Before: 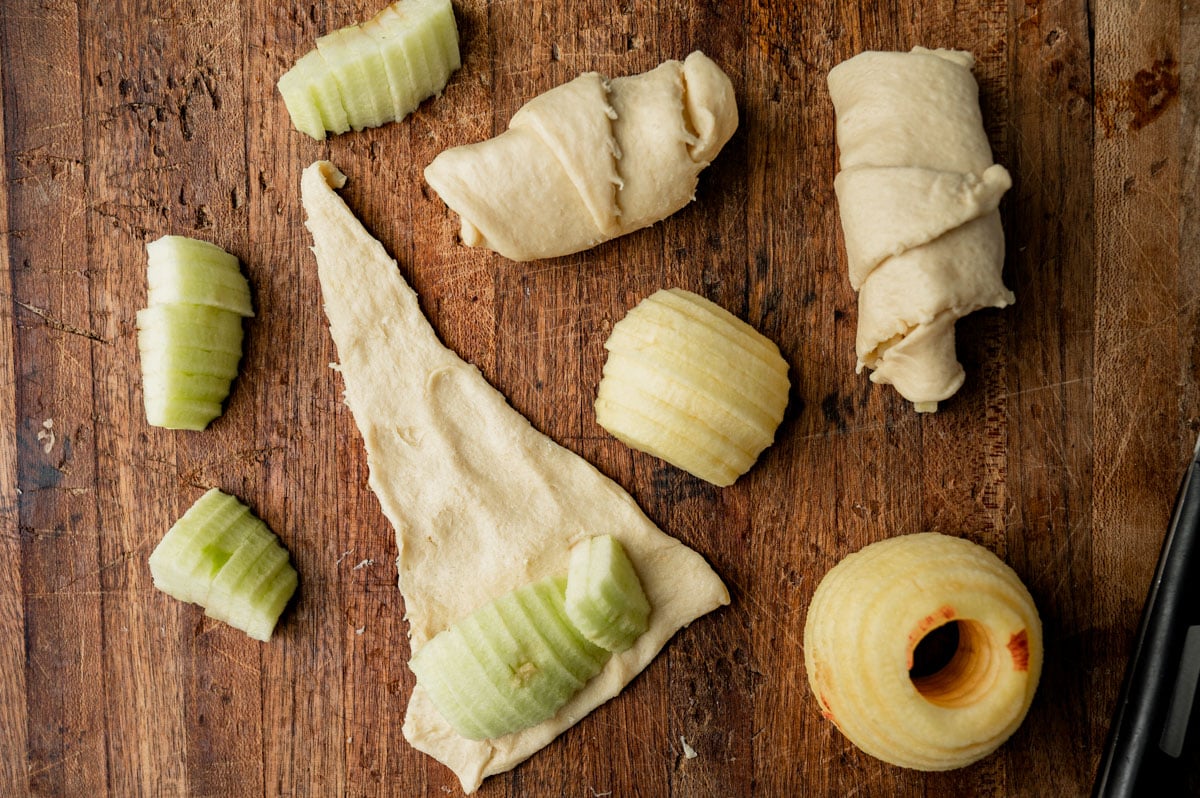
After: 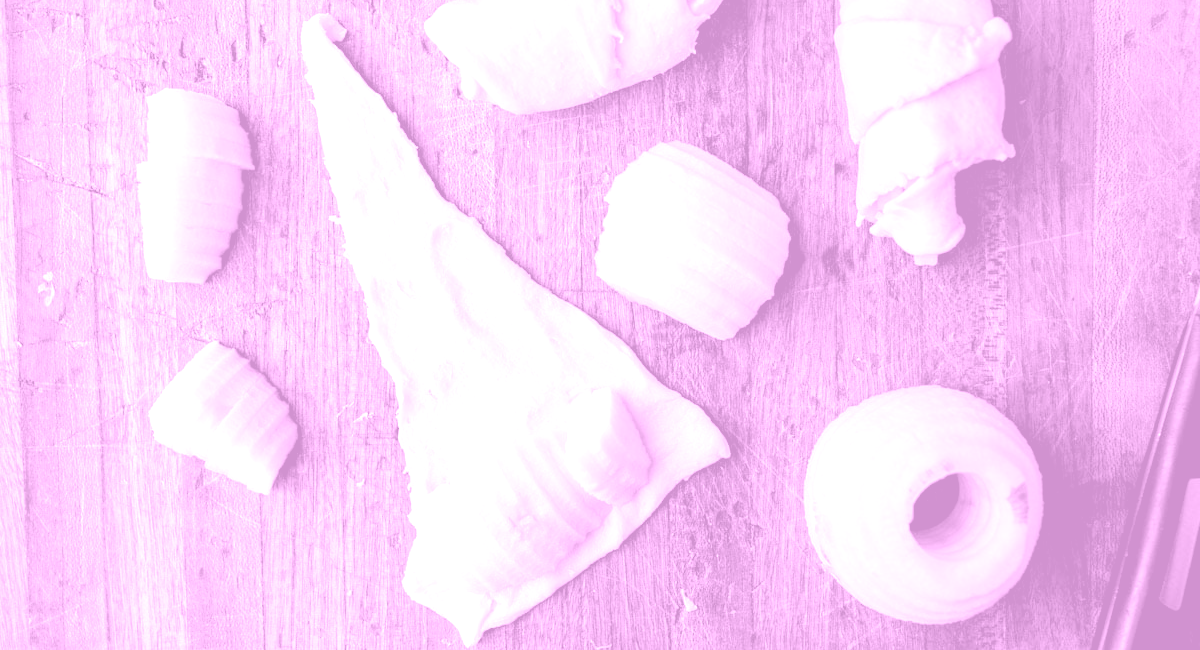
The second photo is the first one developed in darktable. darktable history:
colorize: hue 331.2°, saturation 75%, source mix 30.28%, lightness 70.52%, version 1
crop and rotate: top 18.507%
exposure: black level correction 0.001, exposure 1.84 EV, compensate highlight preservation false
color balance rgb: perceptual saturation grading › global saturation 30%, global vibrance 10%
